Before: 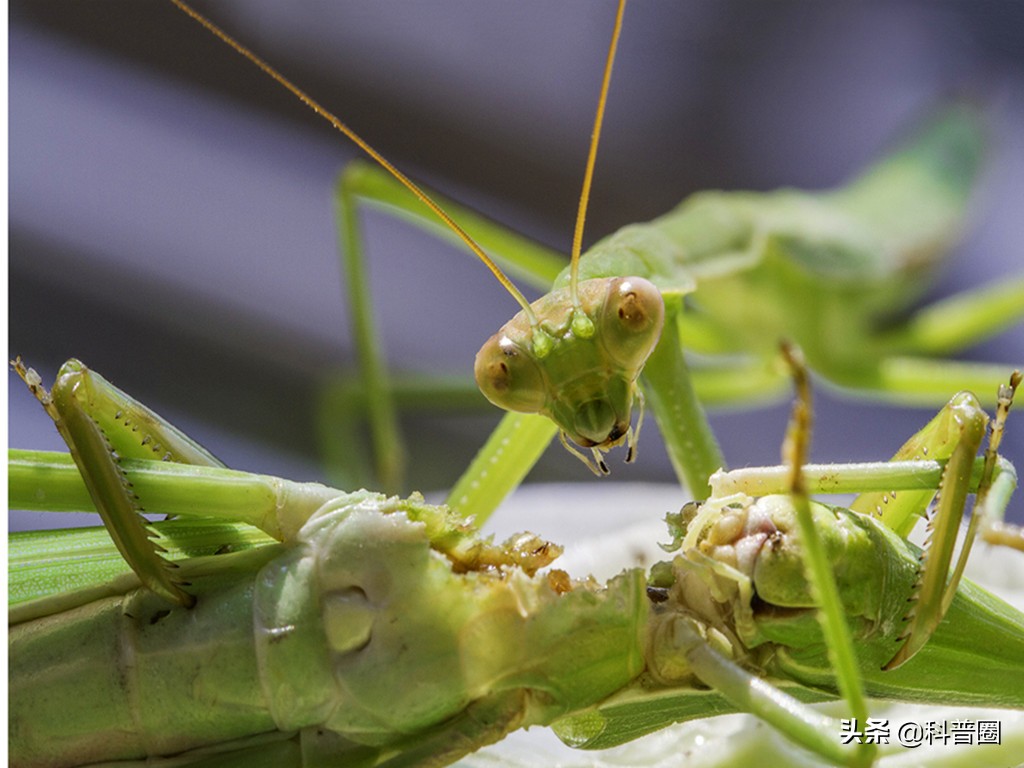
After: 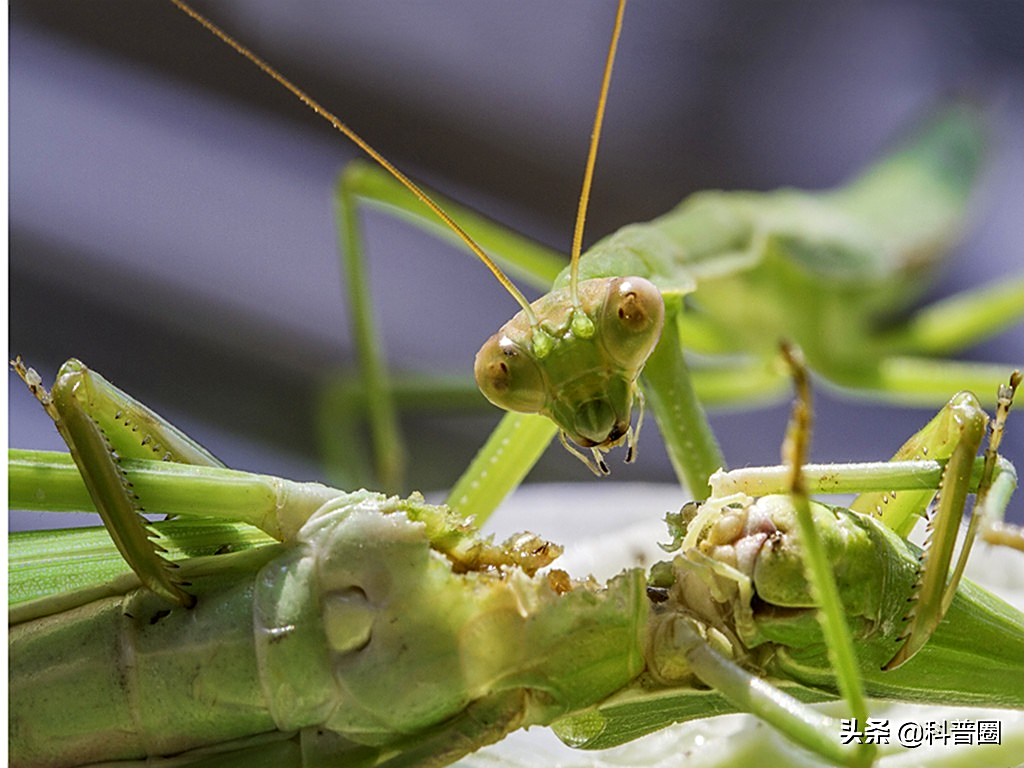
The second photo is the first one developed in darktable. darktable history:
sharpen: on, module defaults
local contrast: mode bilateral grid, contrast 21, coarseness 50, detail 120%, midtone range 0.2
